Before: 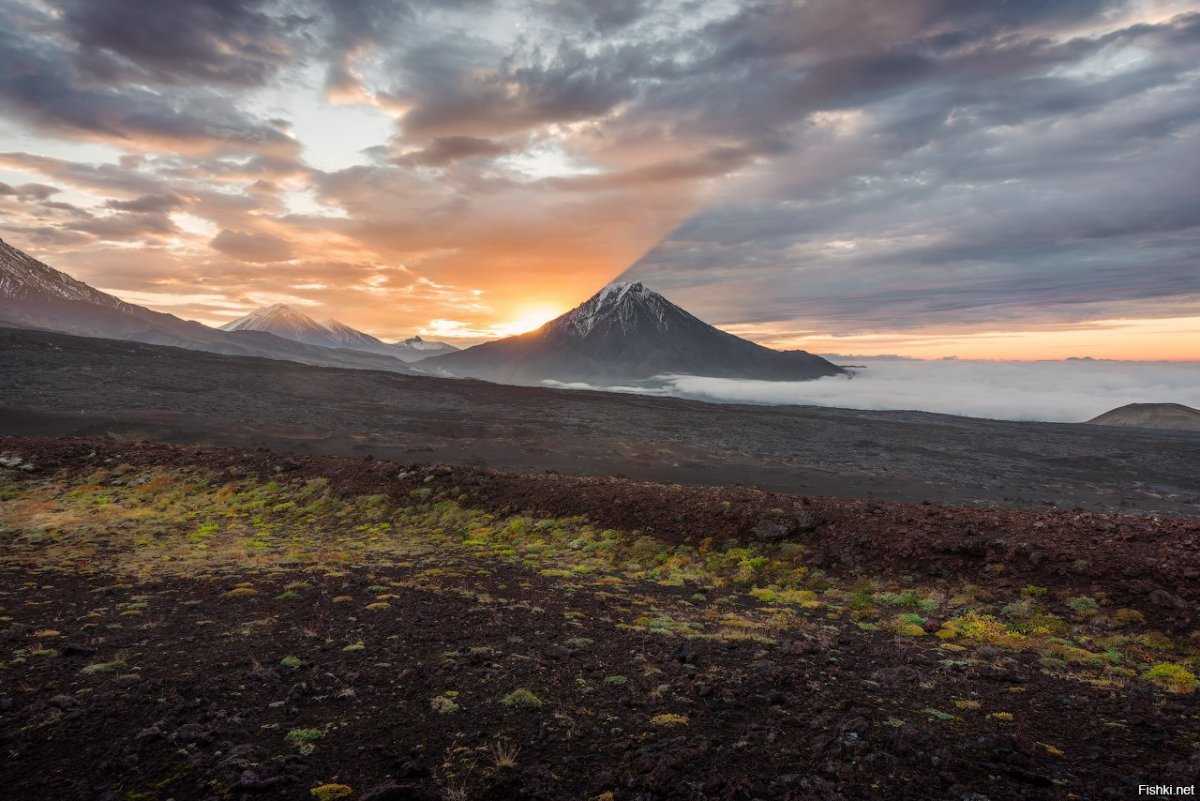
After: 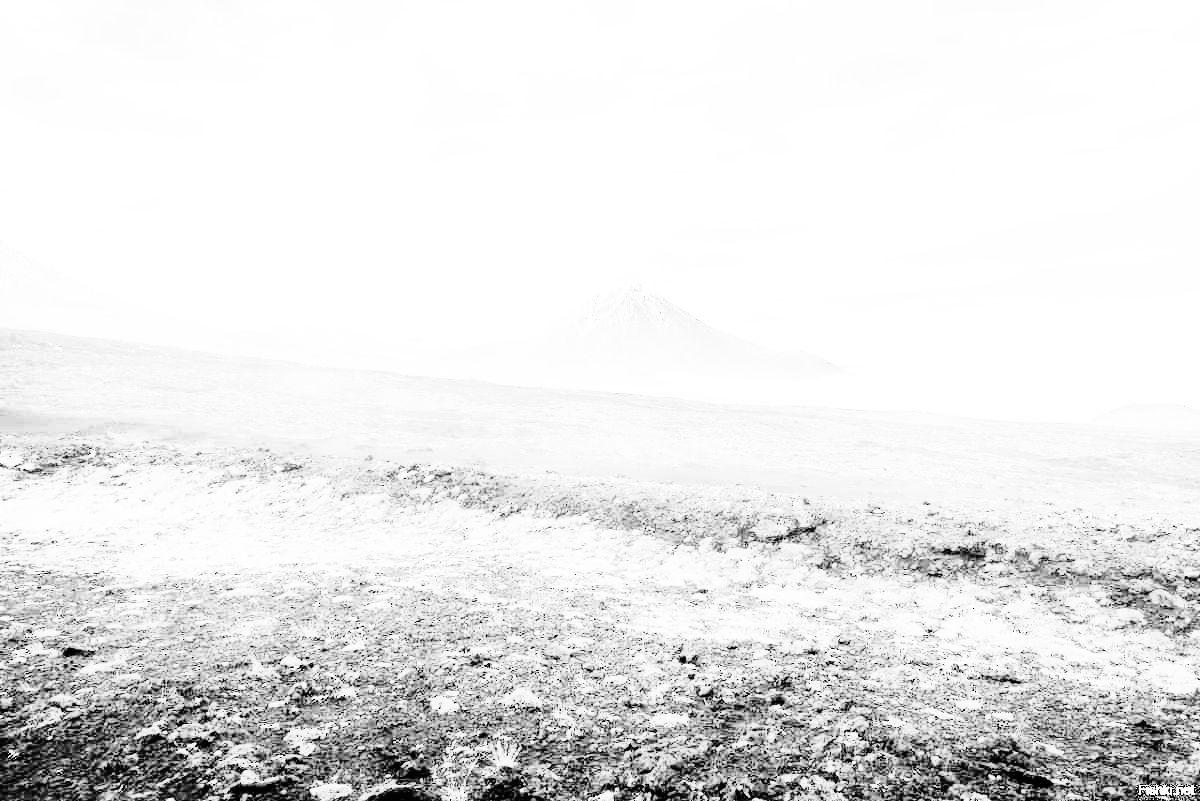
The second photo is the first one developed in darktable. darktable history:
tone equalizer: -8 EV -1.08 EV, -7 EV -1.01 EV, -6 EV -0.867 EV, -5 EV -0.578 EV, -3 EV 0.578 EV, -2 EV 0.867 EV, -1 EV 1.01 EV, +0 EV 1.08 EV, edges refinement/feathering 500, mask exposure compensation -1.57 EV, preserve details no
sigmoid: contrast 1.7, skew -0.1, preserve hue 0%, red attenuation 0.1, red rotation 0.035, green attenuation 0.1, green rotation -0.017, blue attenuation 0.15, blue rotation -0.052, base primaries Rec2020
contrast equalizer: y [[0.579, 0.58, 0.505, 0.5, 0.5, 0.5], [0.5 ×6], [0.5 ×6], [0 ×6], [0 ×6]]
exposure: exposure 0.2 EV, compensate highlight preservation false
monochrome: on, module defaults
color balance rgb: shadows lift › chroma 9.92%, shadows lift › hue 45.12°, power › luminance 3.26%, power › hue 231.93°, global offset › luminance 0.4%, global offset › chroma 0.21%, global offset › hue 255.02°
white balance: red 8, blue 8
velvia: on, module defaults
